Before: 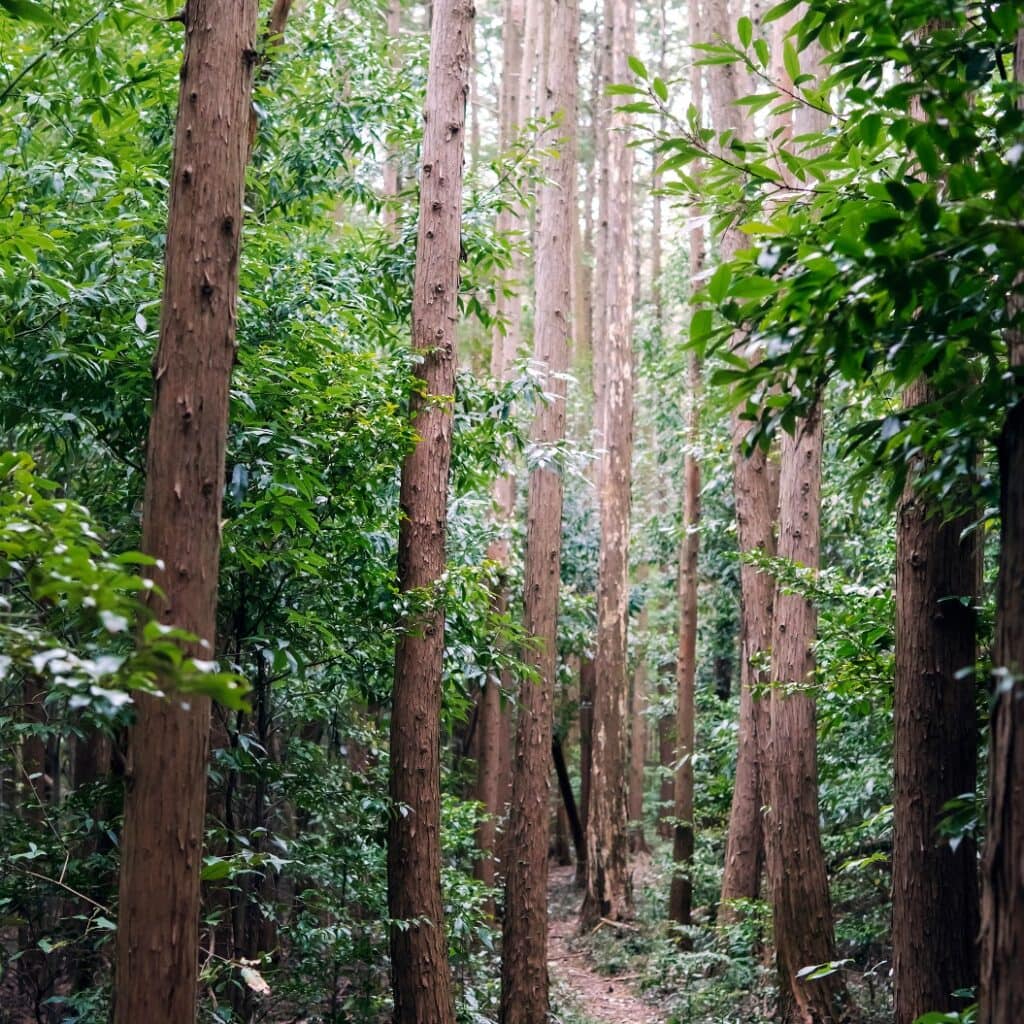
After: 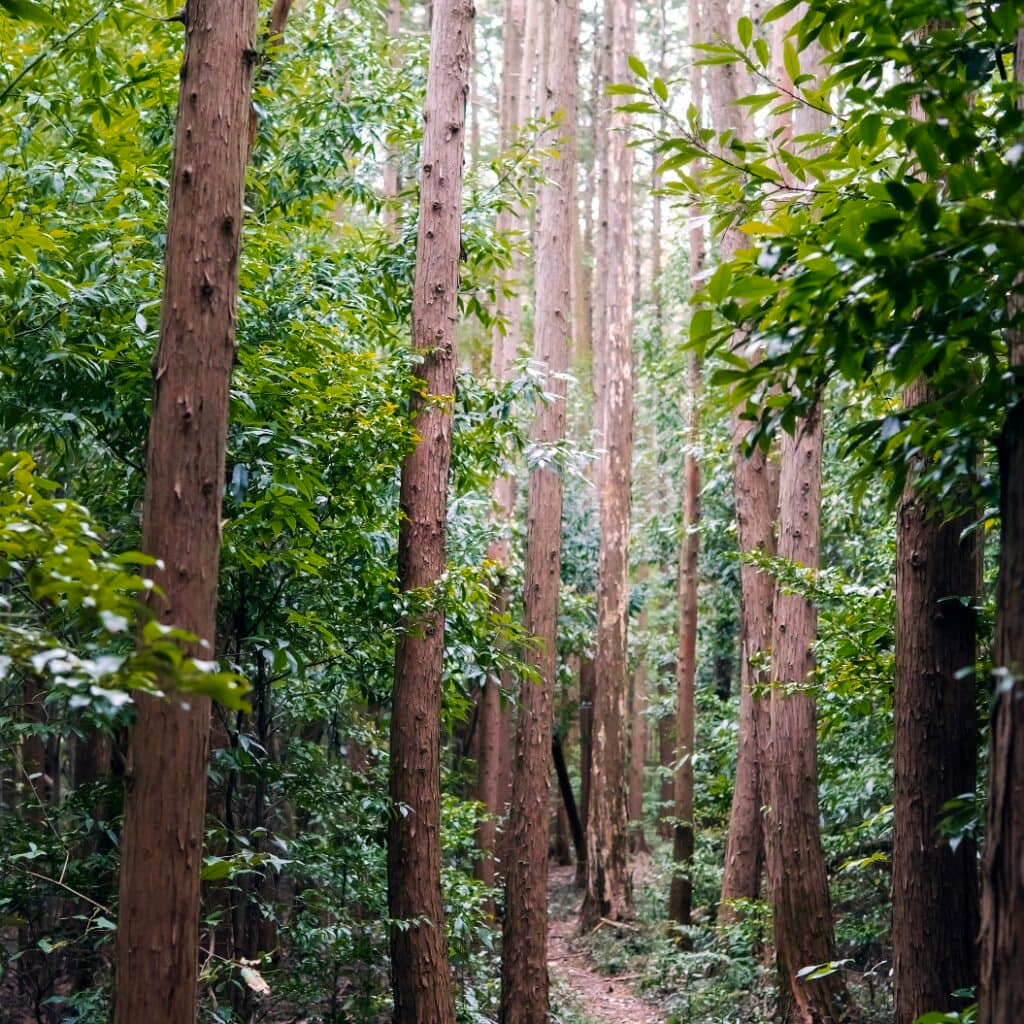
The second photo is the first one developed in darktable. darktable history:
color zones: curves: ch1 [(0.235, 0.558) (0.75, 0.5)]; ch2 [(0.25, 0.462) (0.749, 0.457)], mix 25.94%
